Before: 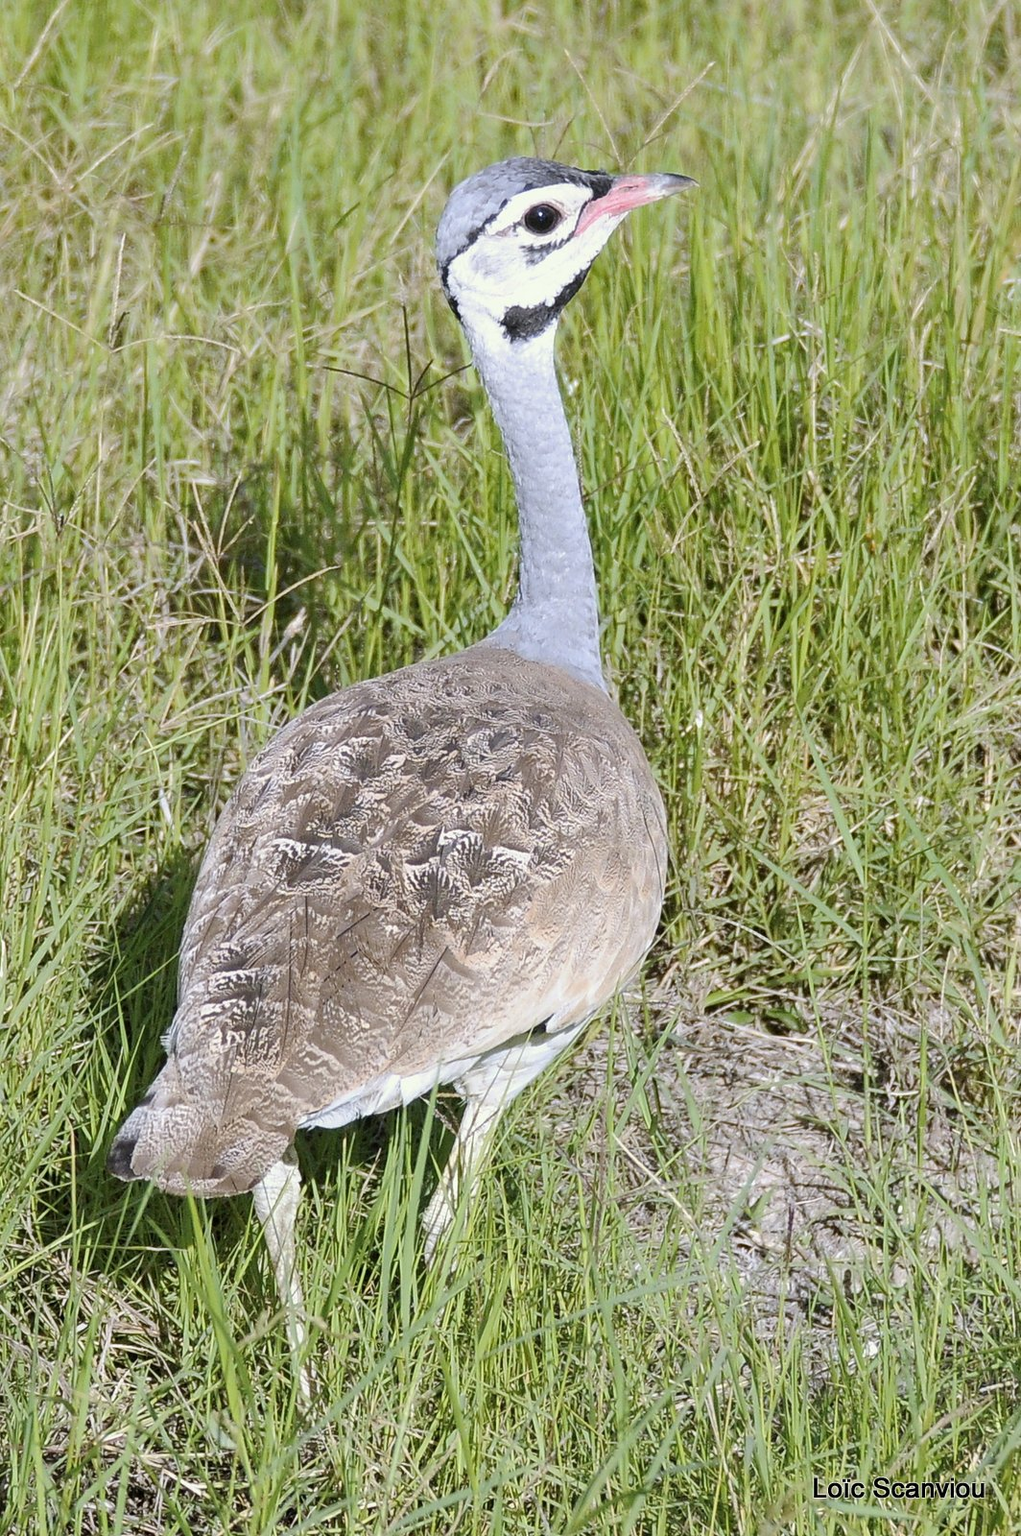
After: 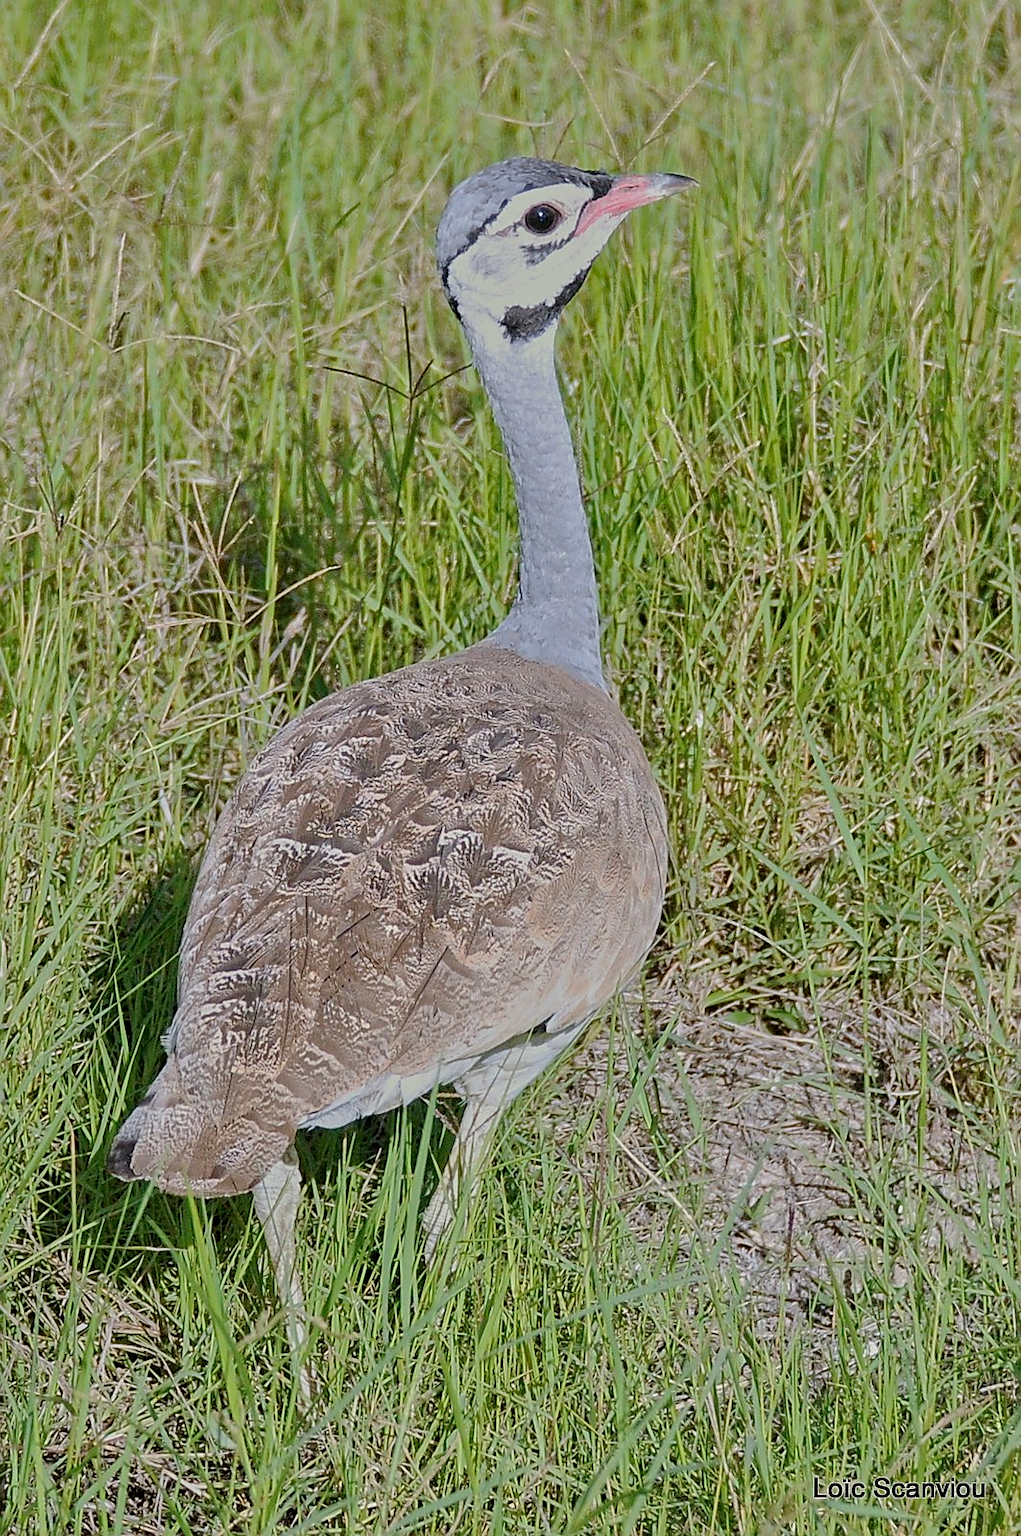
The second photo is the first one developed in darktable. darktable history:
sharpen: on, module defaults
tone equalizer: -8 EV -0.002 EV, -7 EV 0.005 EV, -6 EV -0.008 EV, -5 EV 0.007 EV, -4 EV -0.042 EV, -3 EV -0.233 EV, -2 EV -0.662 EV, -1 EV -0.983 EV, +0 EV -0.969 EV, smoothing diameter 2%, edges refinement/feathering 20, mask exposure compensation -1.57 EV, filter diffusion 5
